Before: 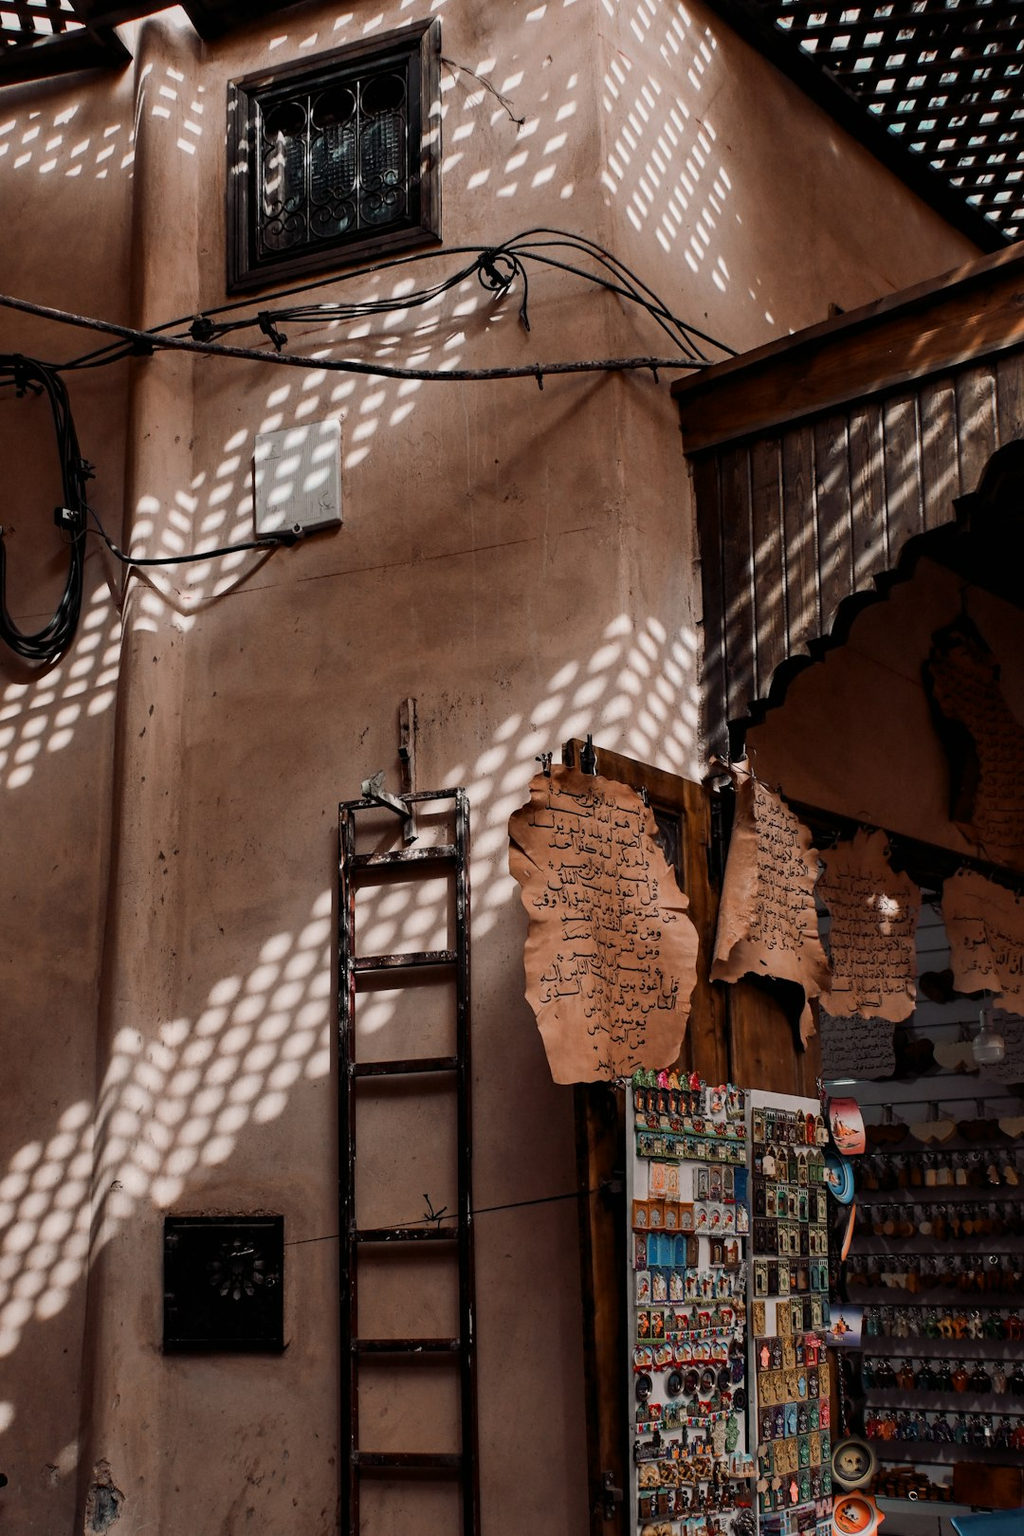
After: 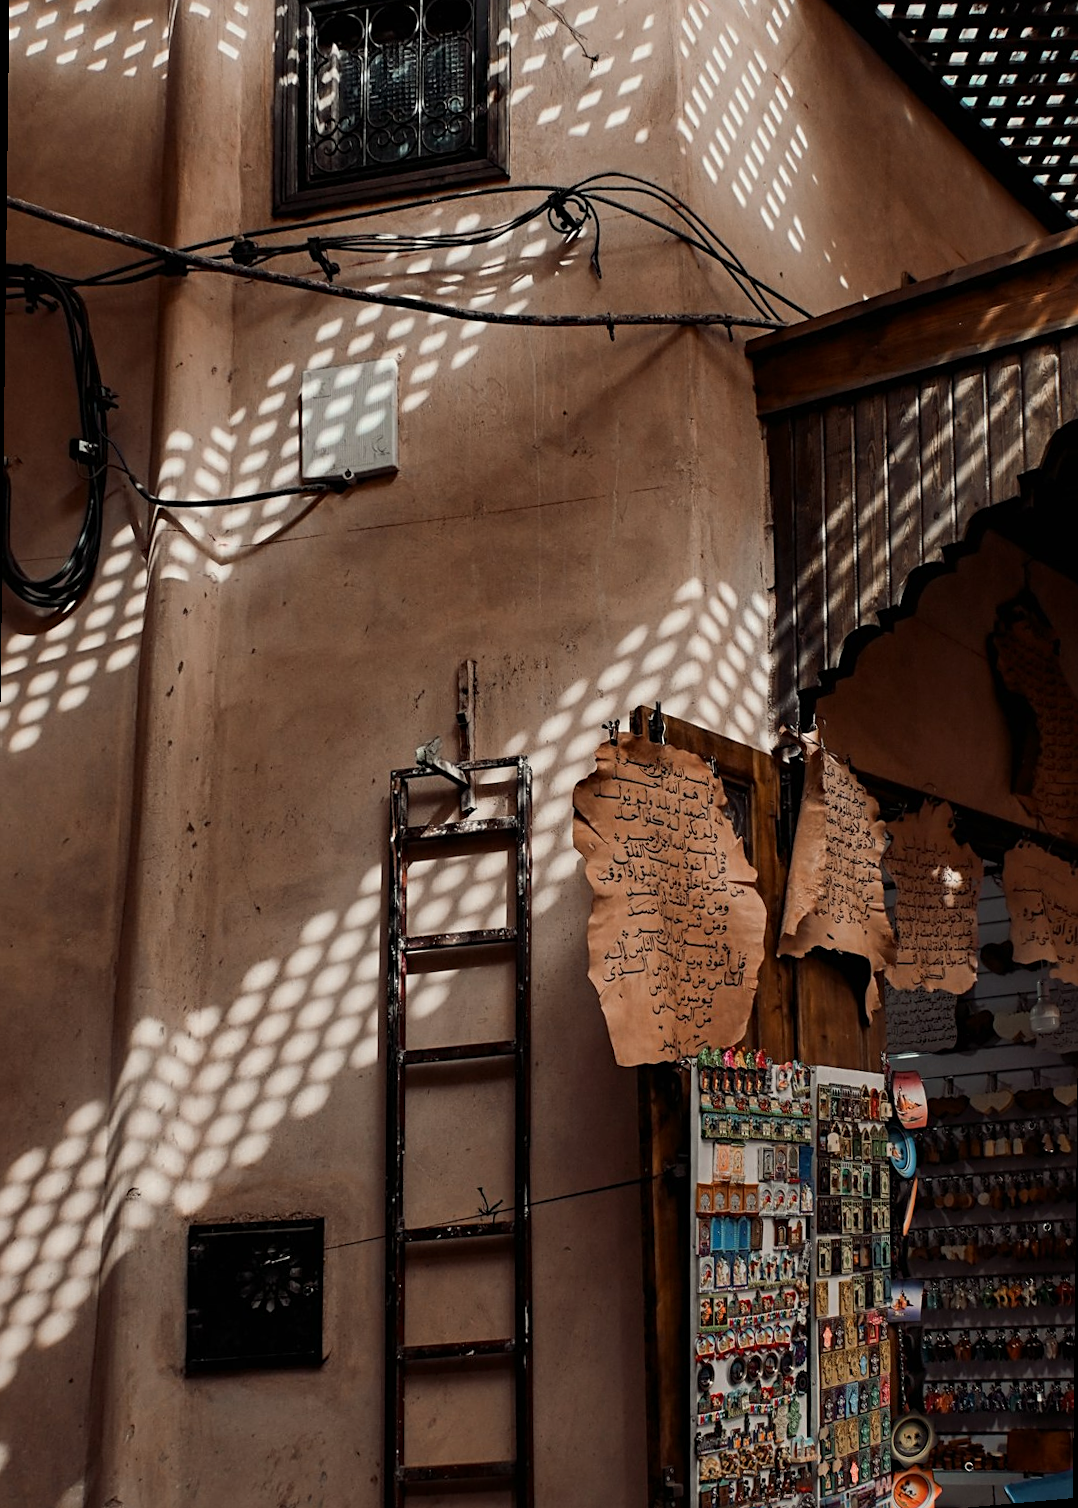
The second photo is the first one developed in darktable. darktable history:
sharpen: radius 2.529, amount 0.323
rotate and perspective: rotation 0.679°, lens shift (horizontal) 0.136, crop left 0.009, crop right 0.991, crop top 0.078, crop bottom 0.95
color correction: highlights a* -2.68, highlights b* 2.57
